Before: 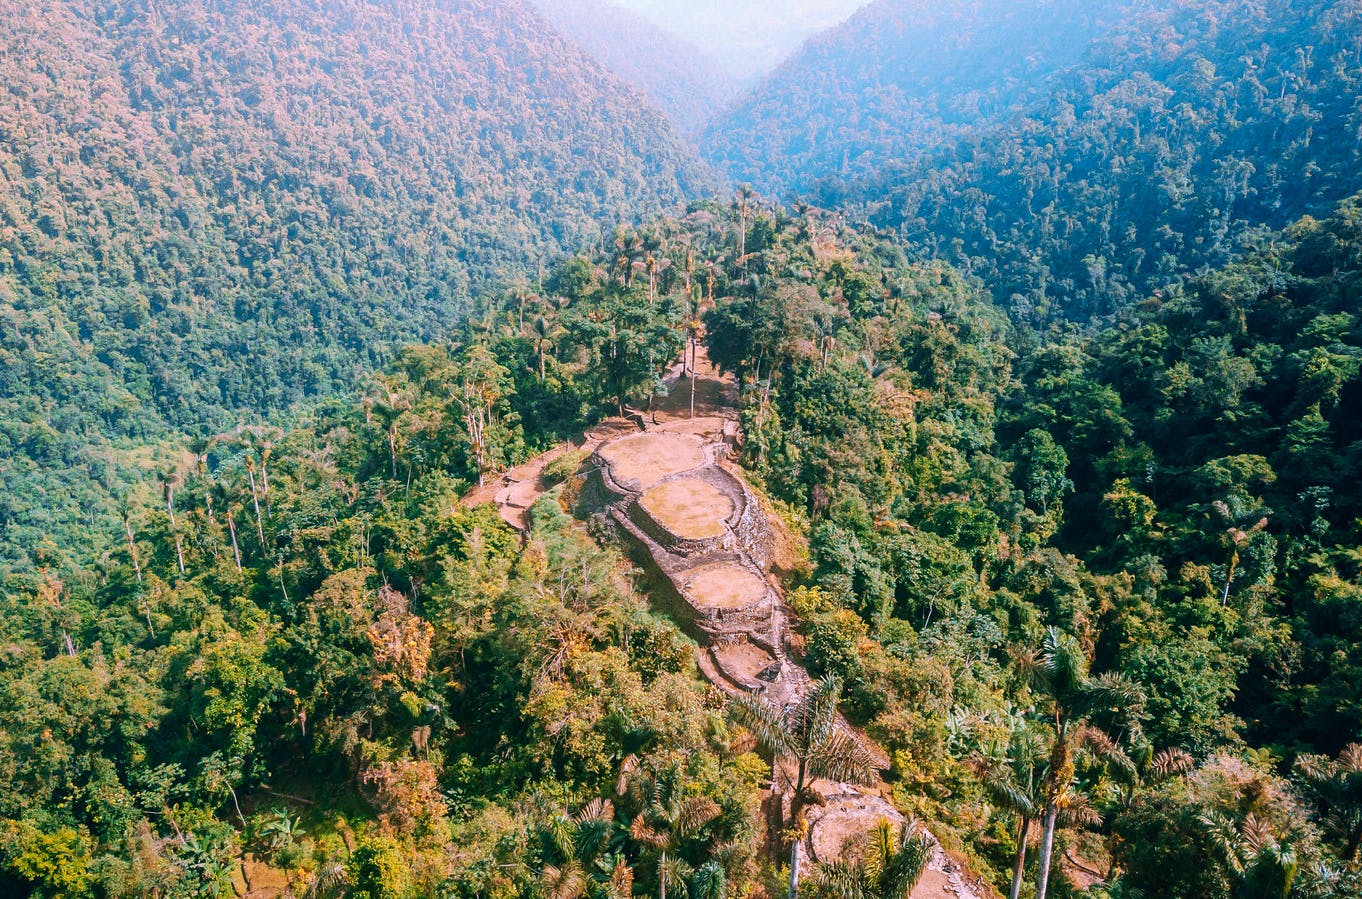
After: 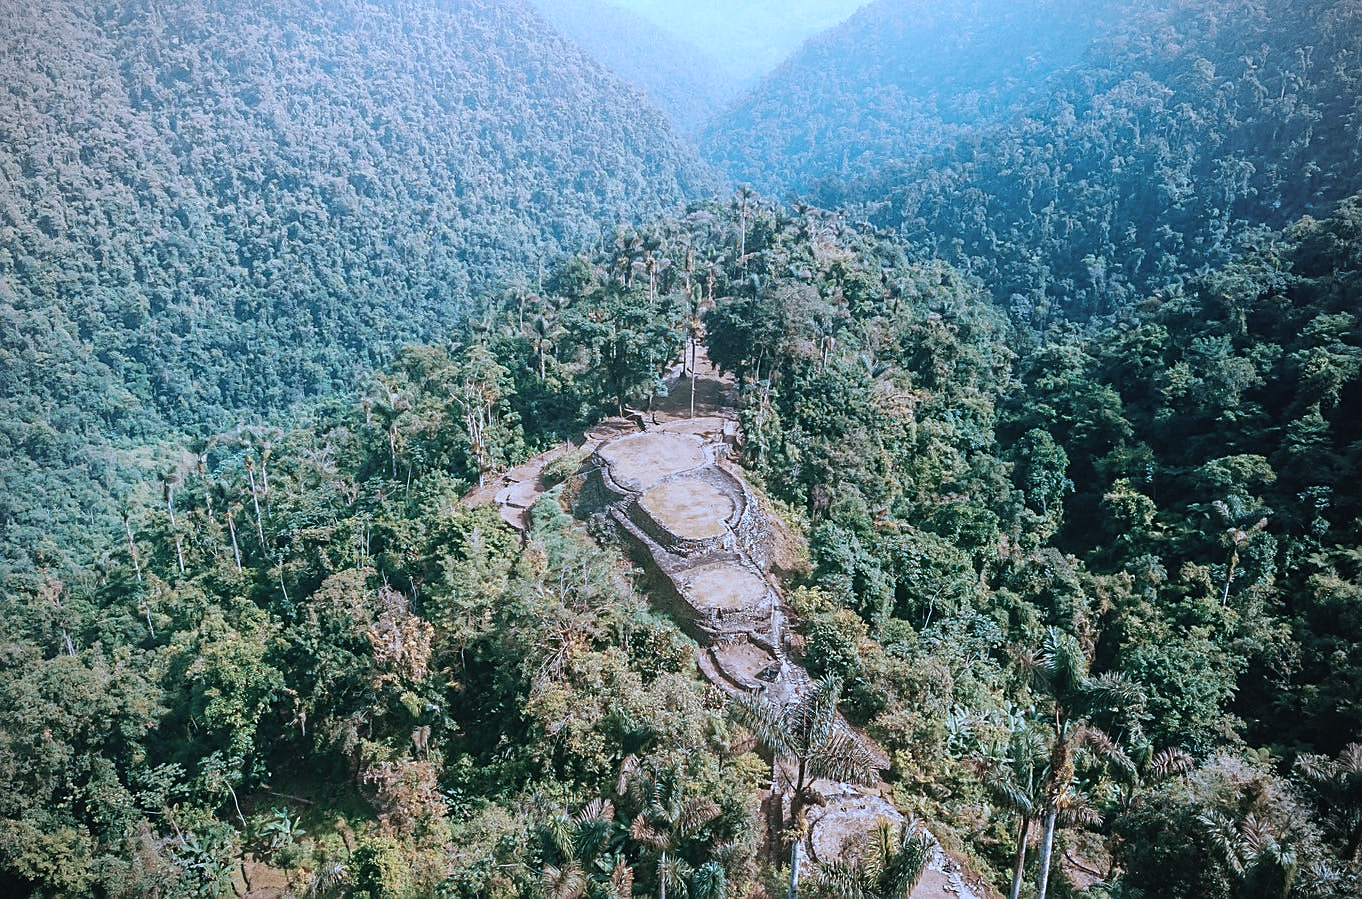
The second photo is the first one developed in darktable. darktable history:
color correction: highlights a* -9.61, highlights b* -21.36
sharpen: on, module defaults
vignetting: fall-off radius 60.55%, unbound false
contrast brightness saturation: contrast -0.052, saturation -0.399
